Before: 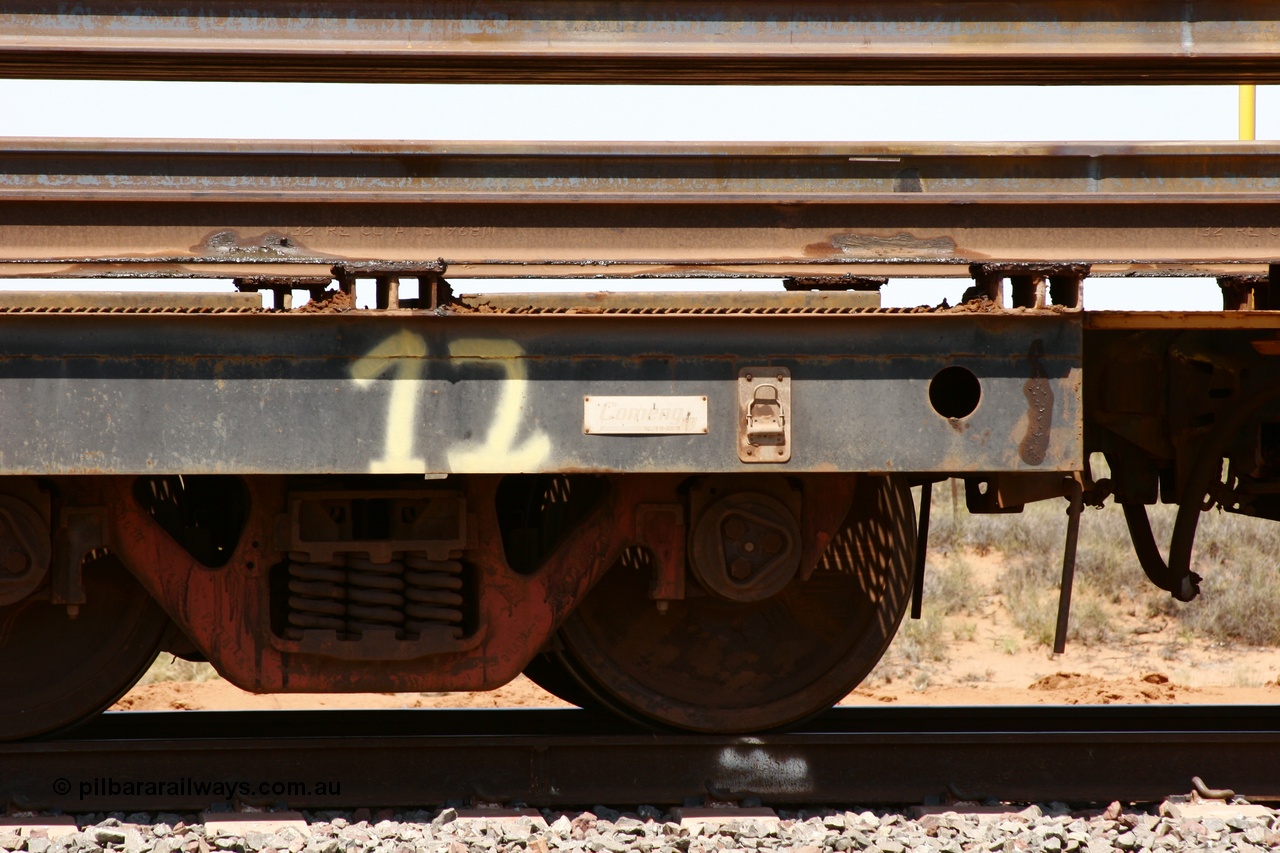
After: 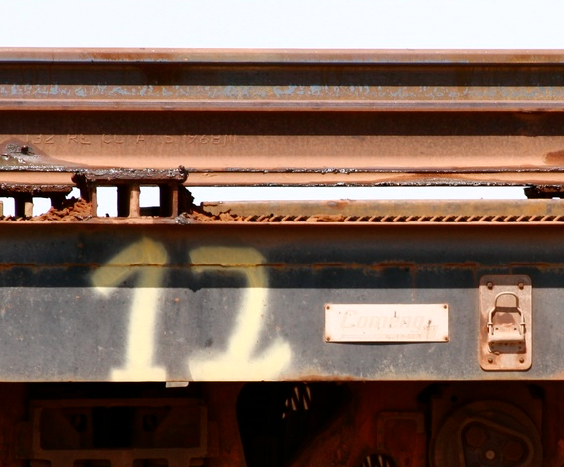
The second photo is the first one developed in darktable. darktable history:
crop: left 20.248%, top 10.86%, right 35.675%, bottom 34.321%
white balance: red 1.009, blue 1.027
